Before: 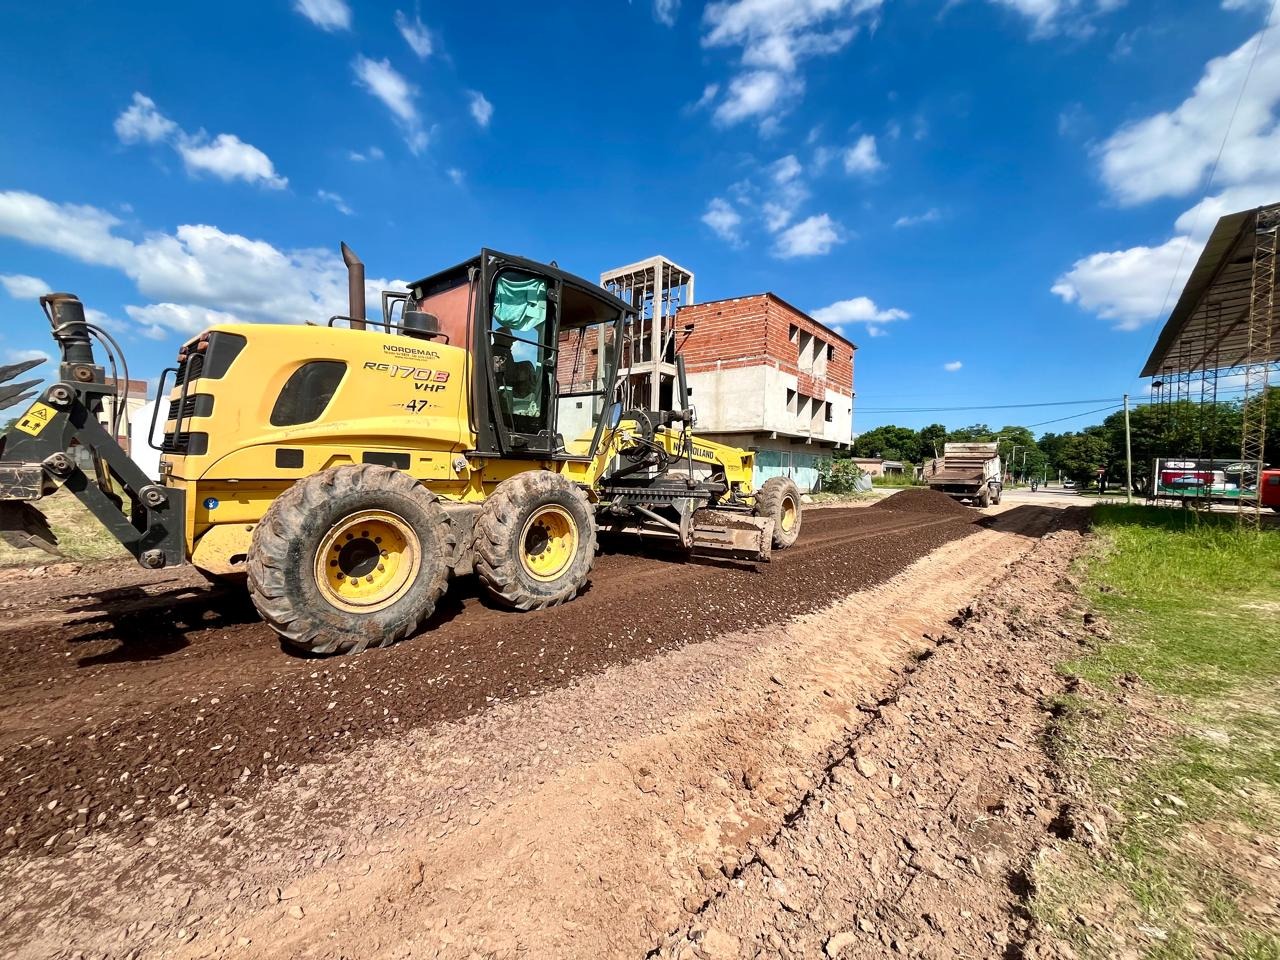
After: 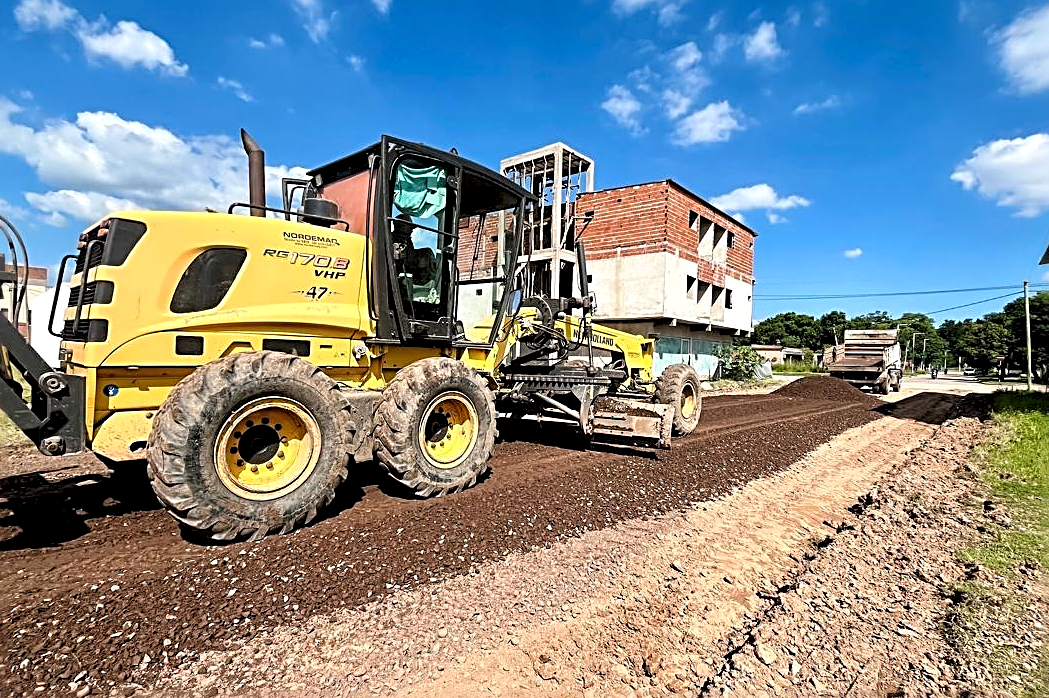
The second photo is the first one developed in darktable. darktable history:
crop: left 7.856%, top 11.836%, right 10.12%, bottom 15.387%
sharpen: radius 2.817, amount 0.715
levels: levels [0.073, 0.497, 0.972]
